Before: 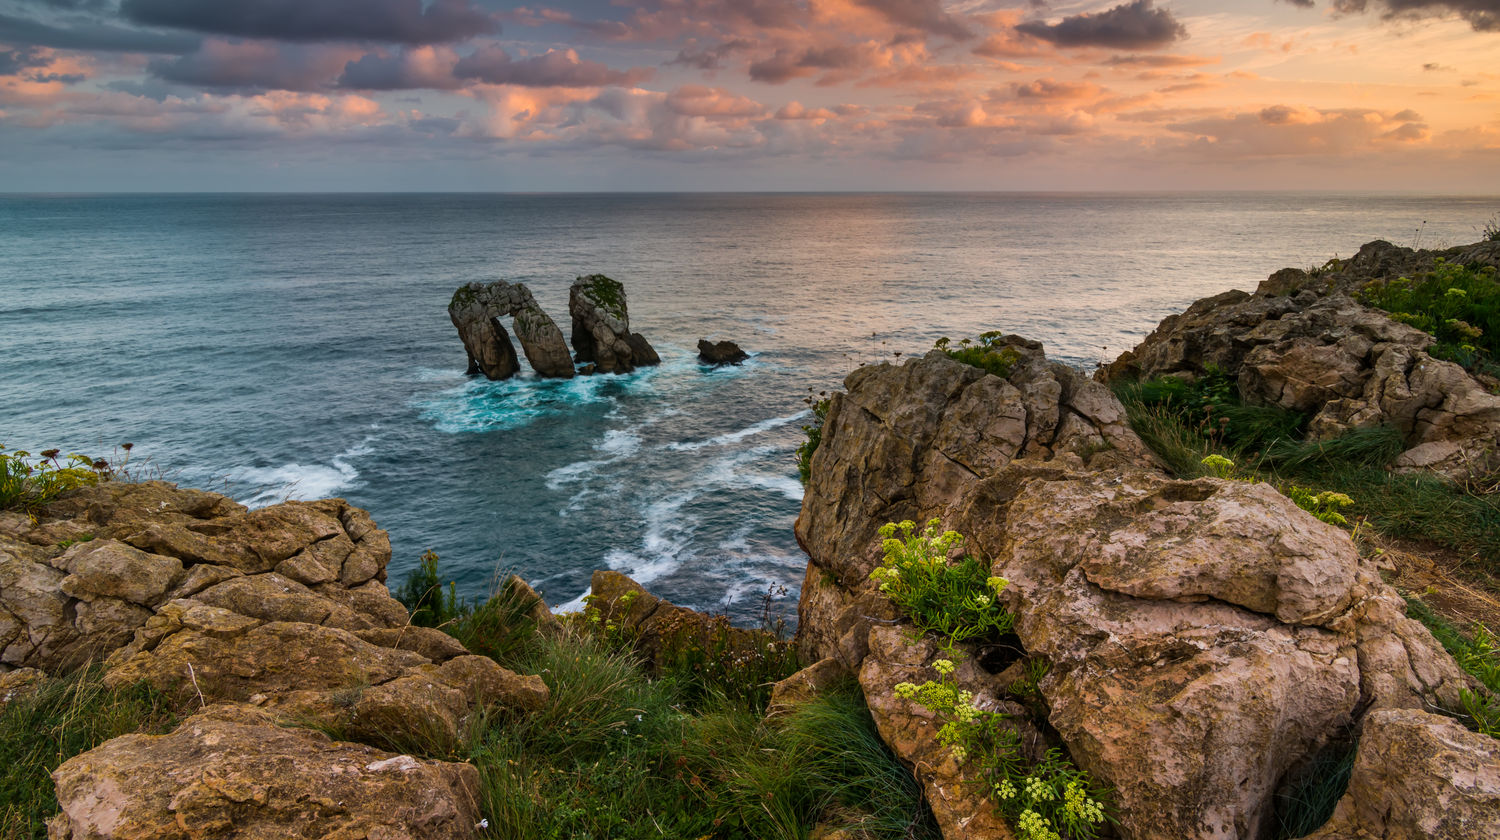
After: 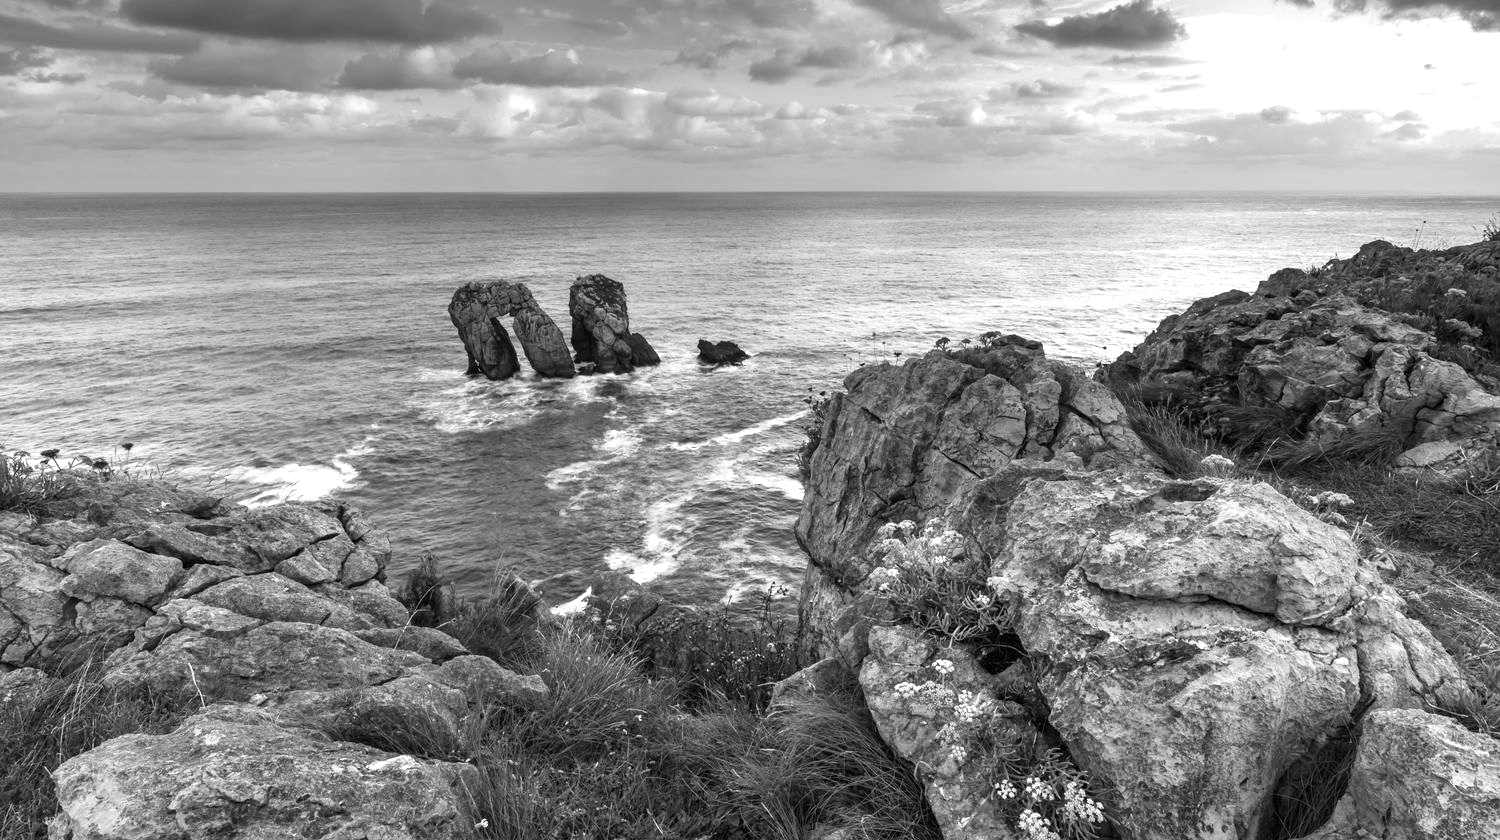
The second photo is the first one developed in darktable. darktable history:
exposure: exposure 1 EV, compensate highlight preservation false
monochrome: on, module defaults
